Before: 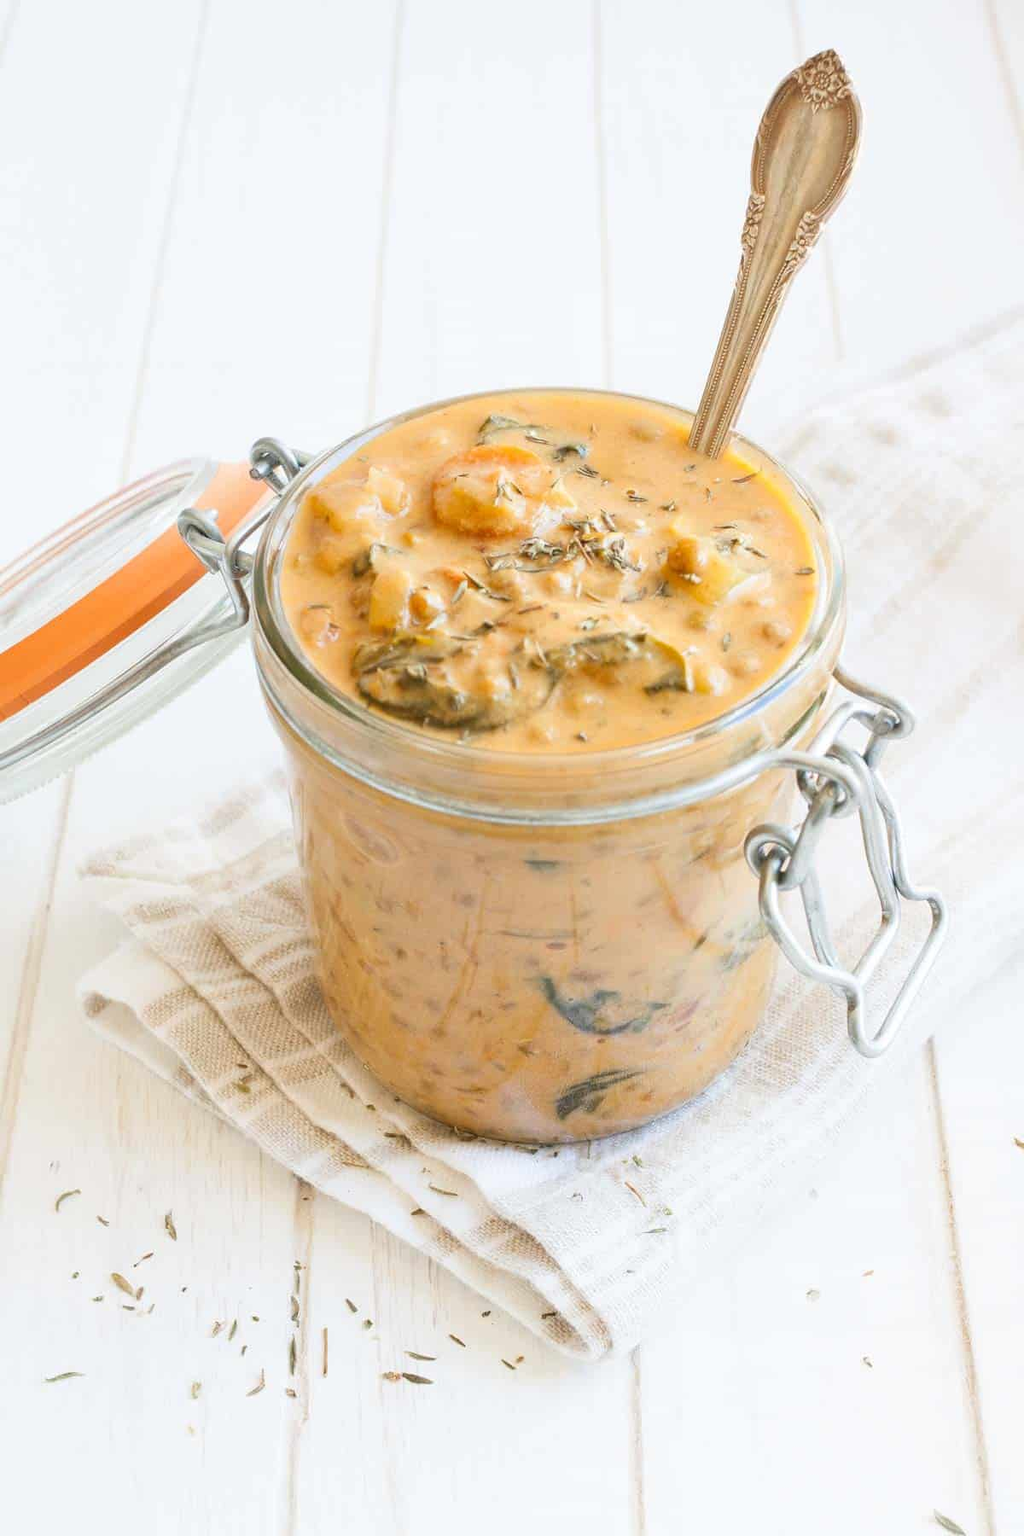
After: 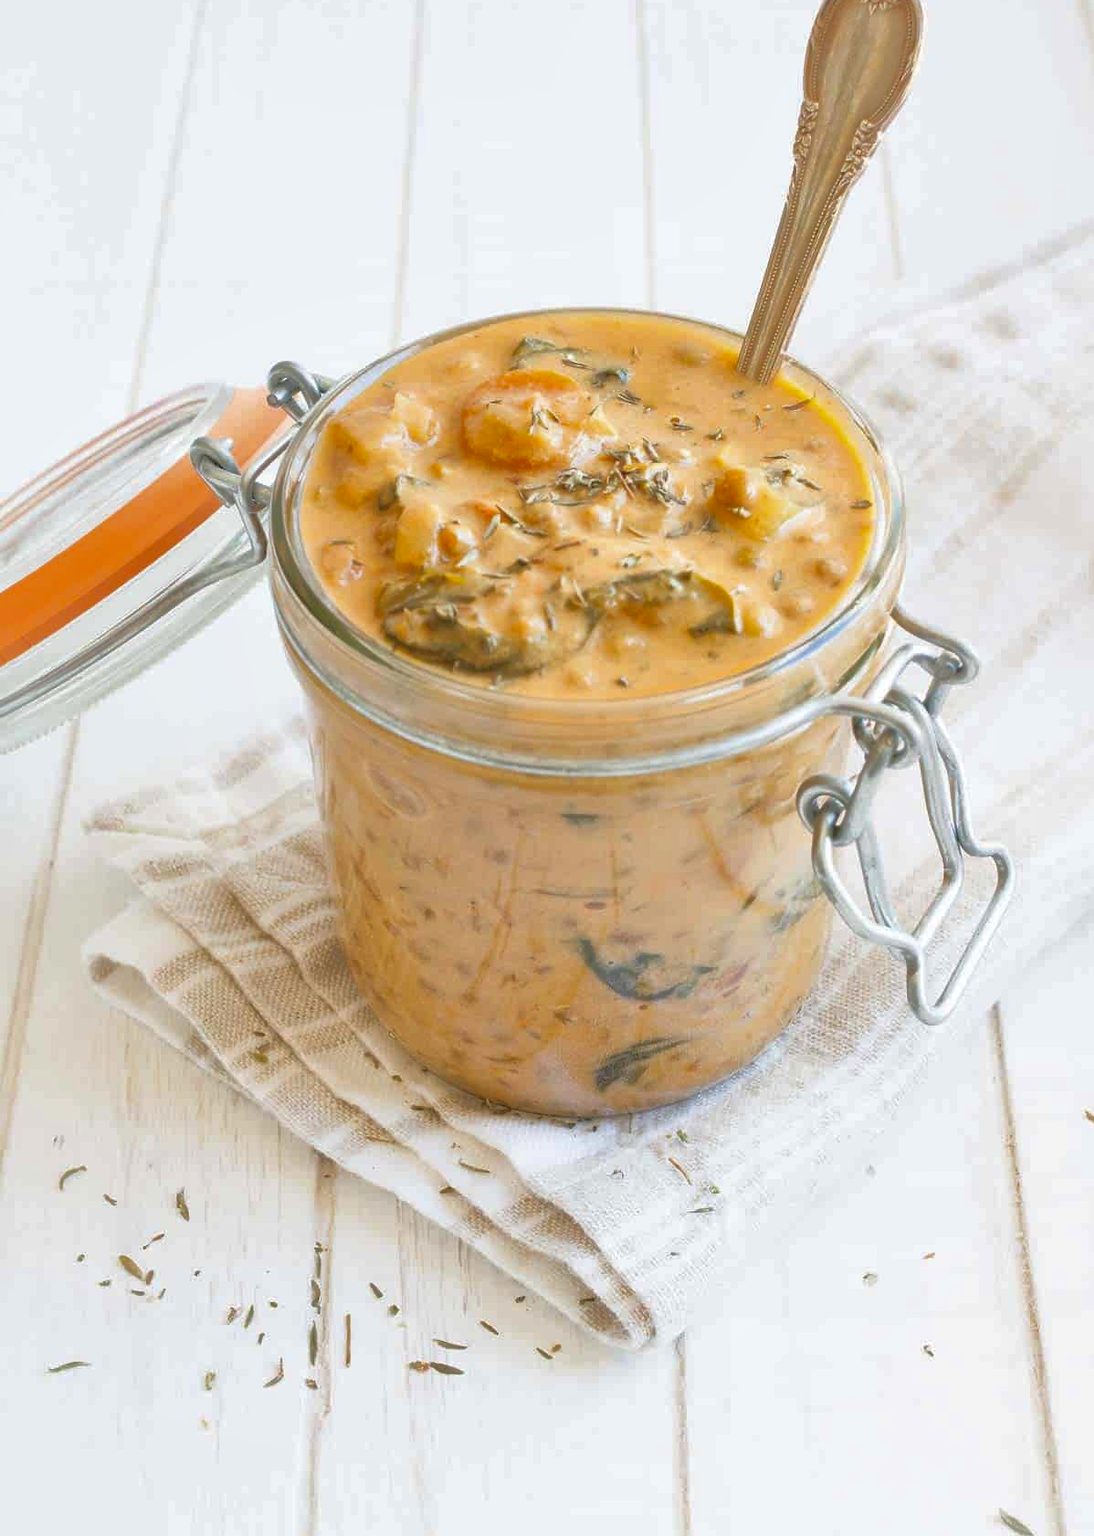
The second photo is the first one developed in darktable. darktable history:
shadows and highlights: on, module defaults
crop and rotate: top 6.518%
